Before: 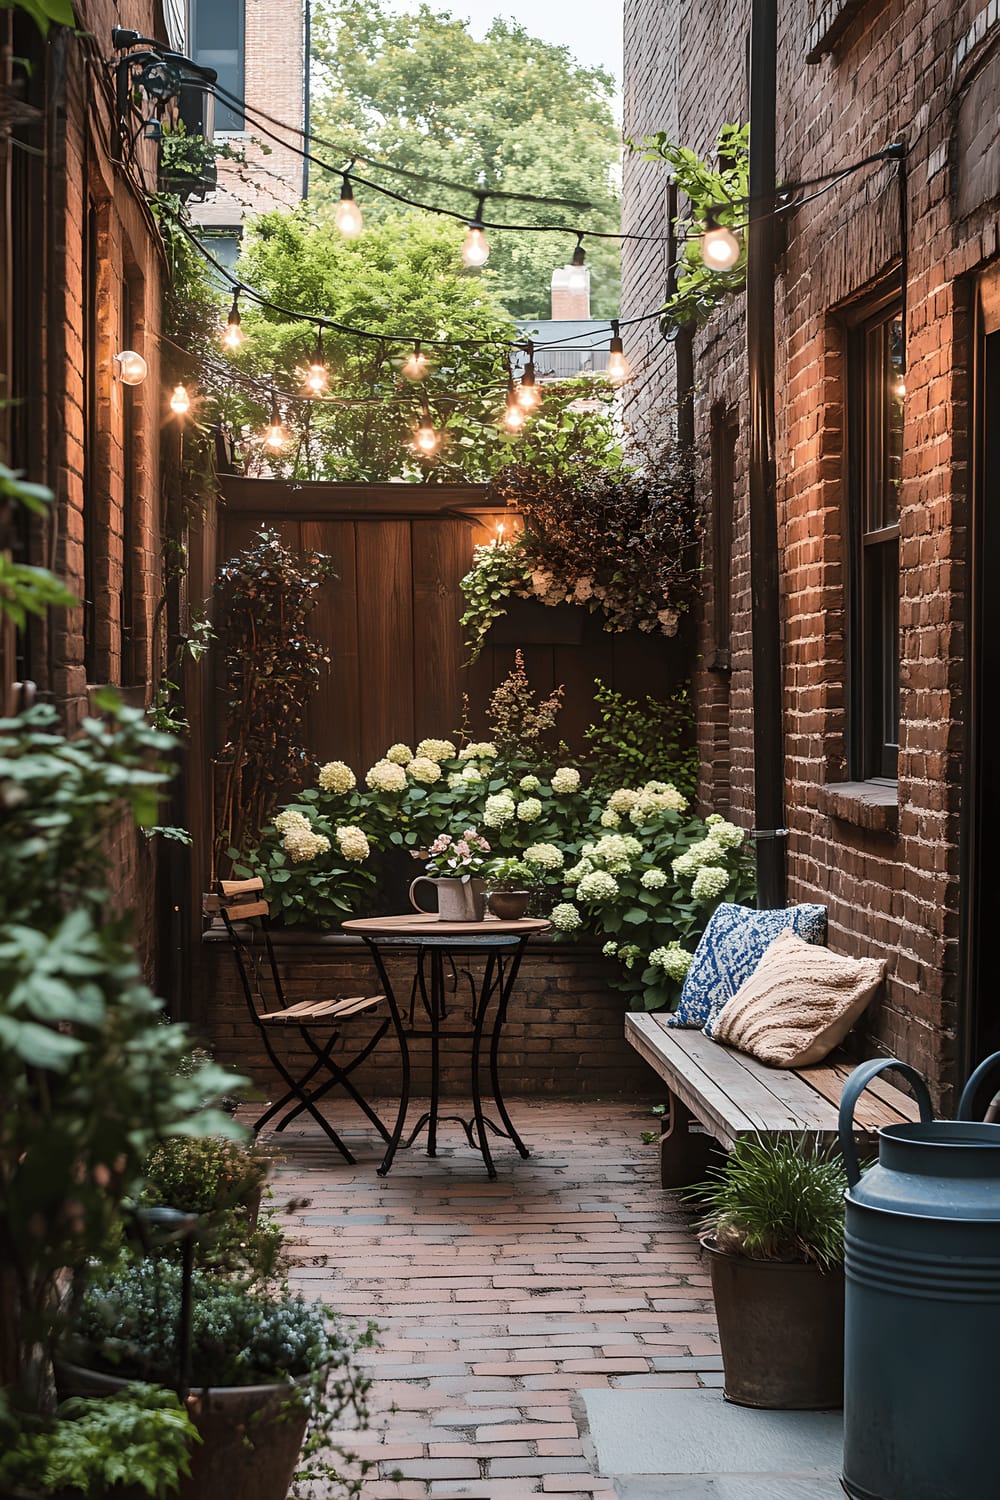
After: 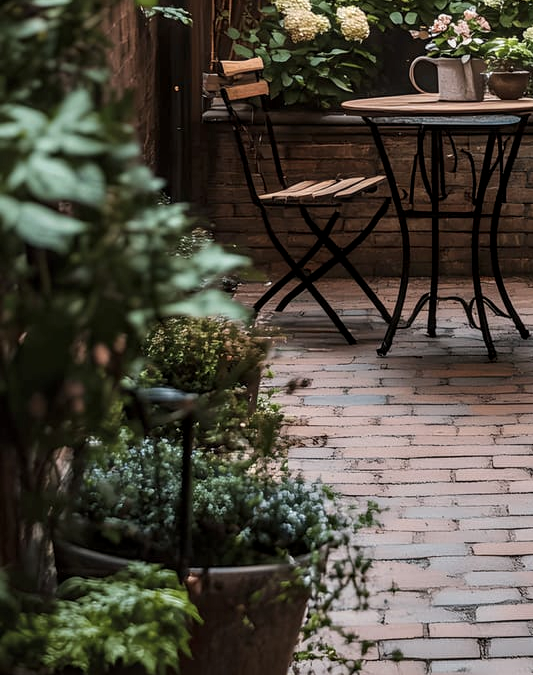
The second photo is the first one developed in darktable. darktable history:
local contrast: detail 130%
crop and rotate: top 54.778%, right 46.61%, bottom 0.159%
